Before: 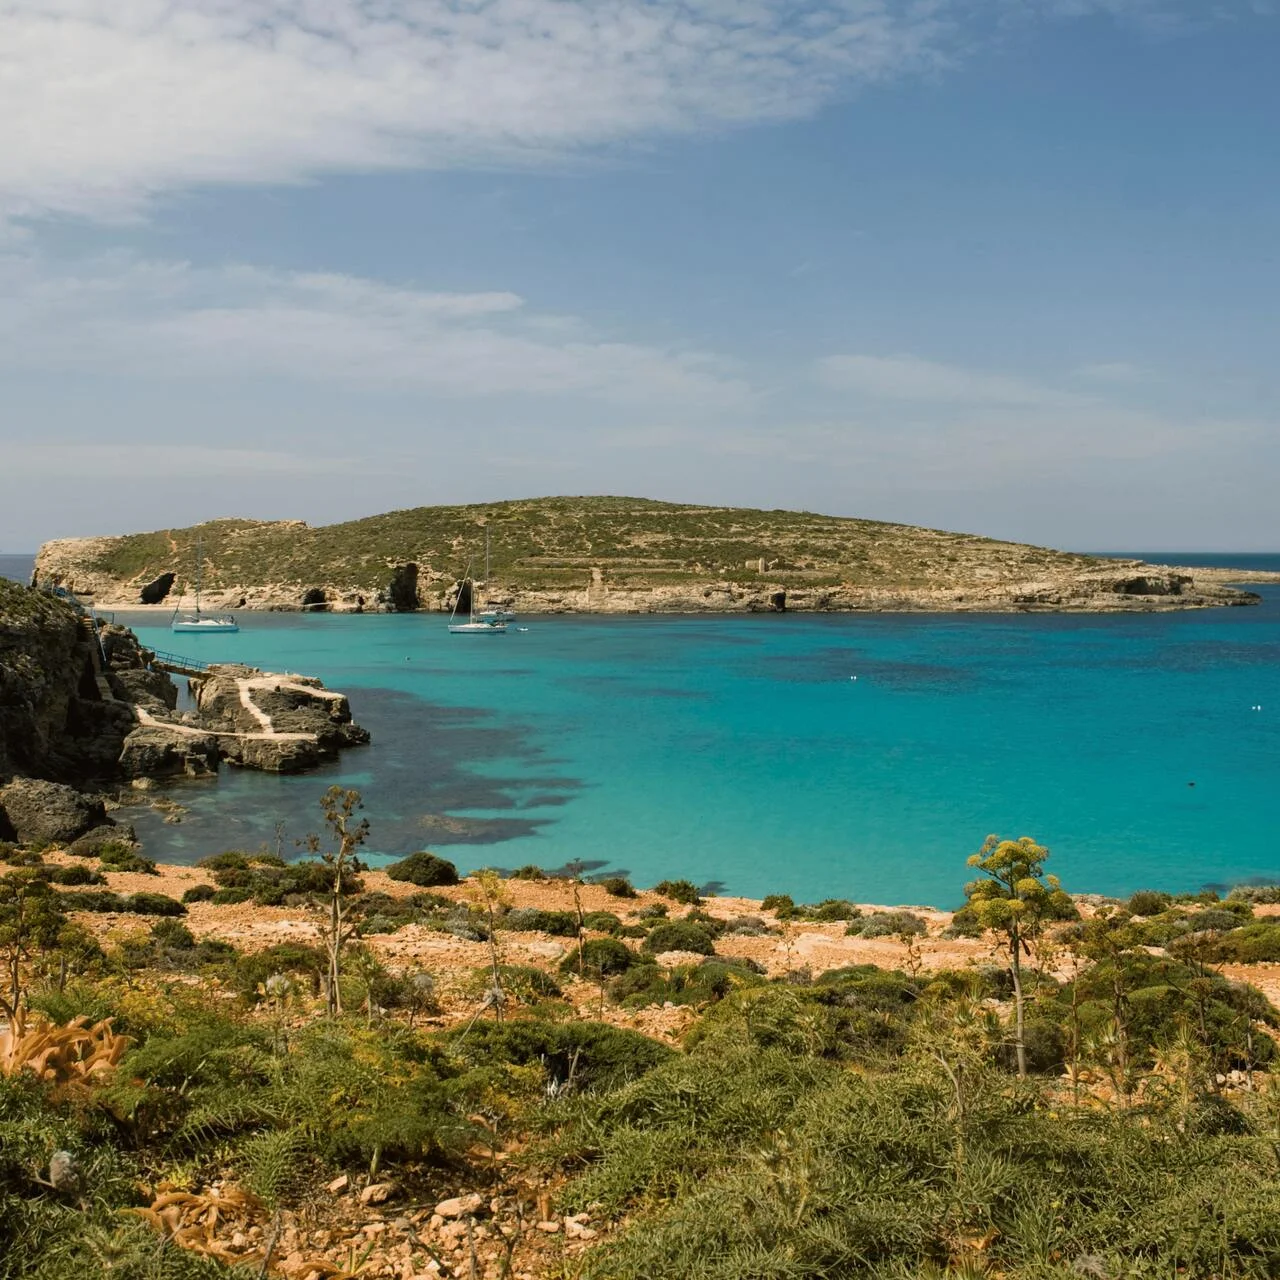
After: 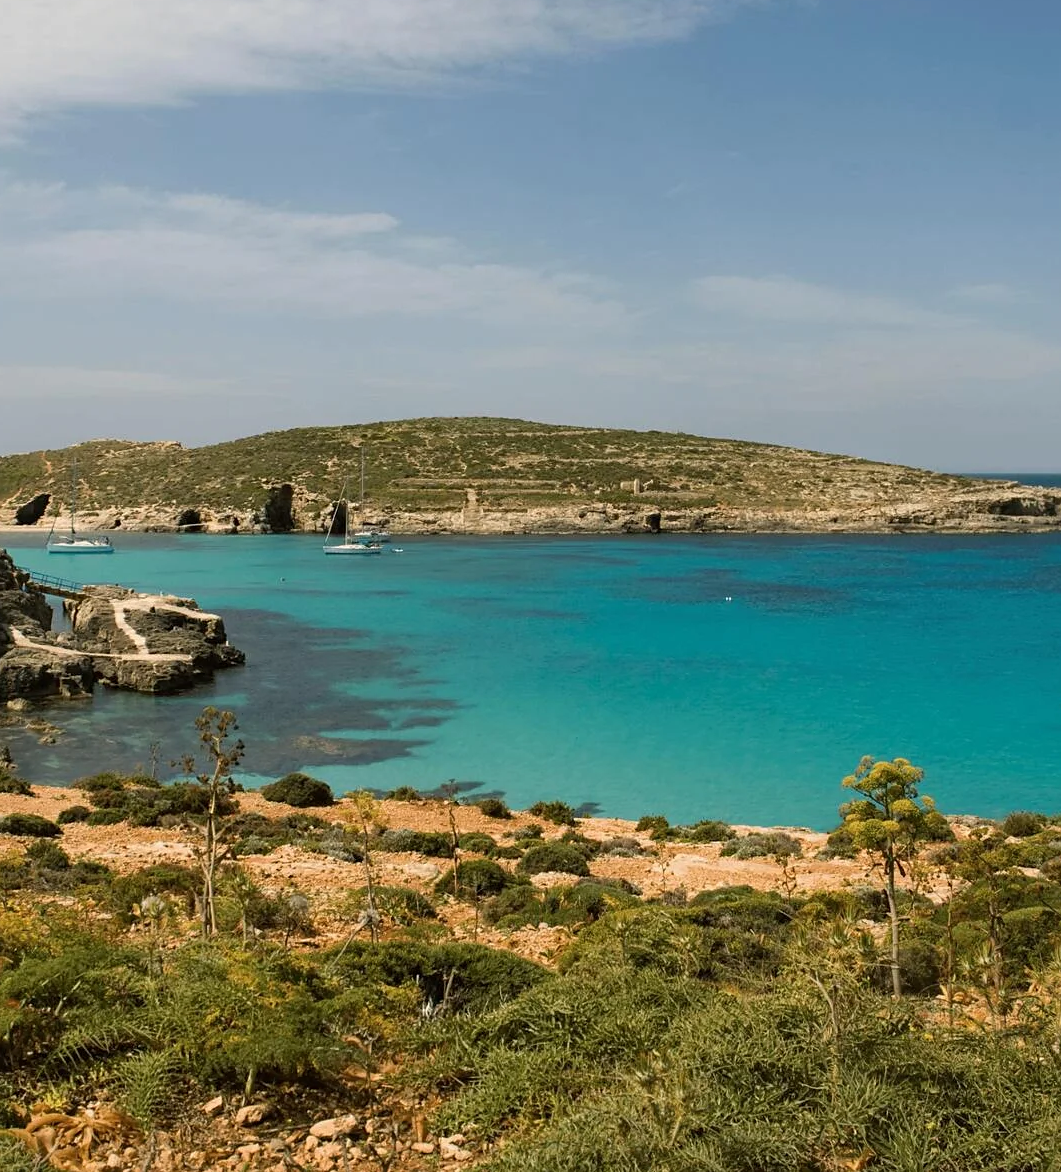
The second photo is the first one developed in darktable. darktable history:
sharpen: amount 0.203
crop: left 9.836%, top 6.242%, right 7.197%, bottom 2.141%
